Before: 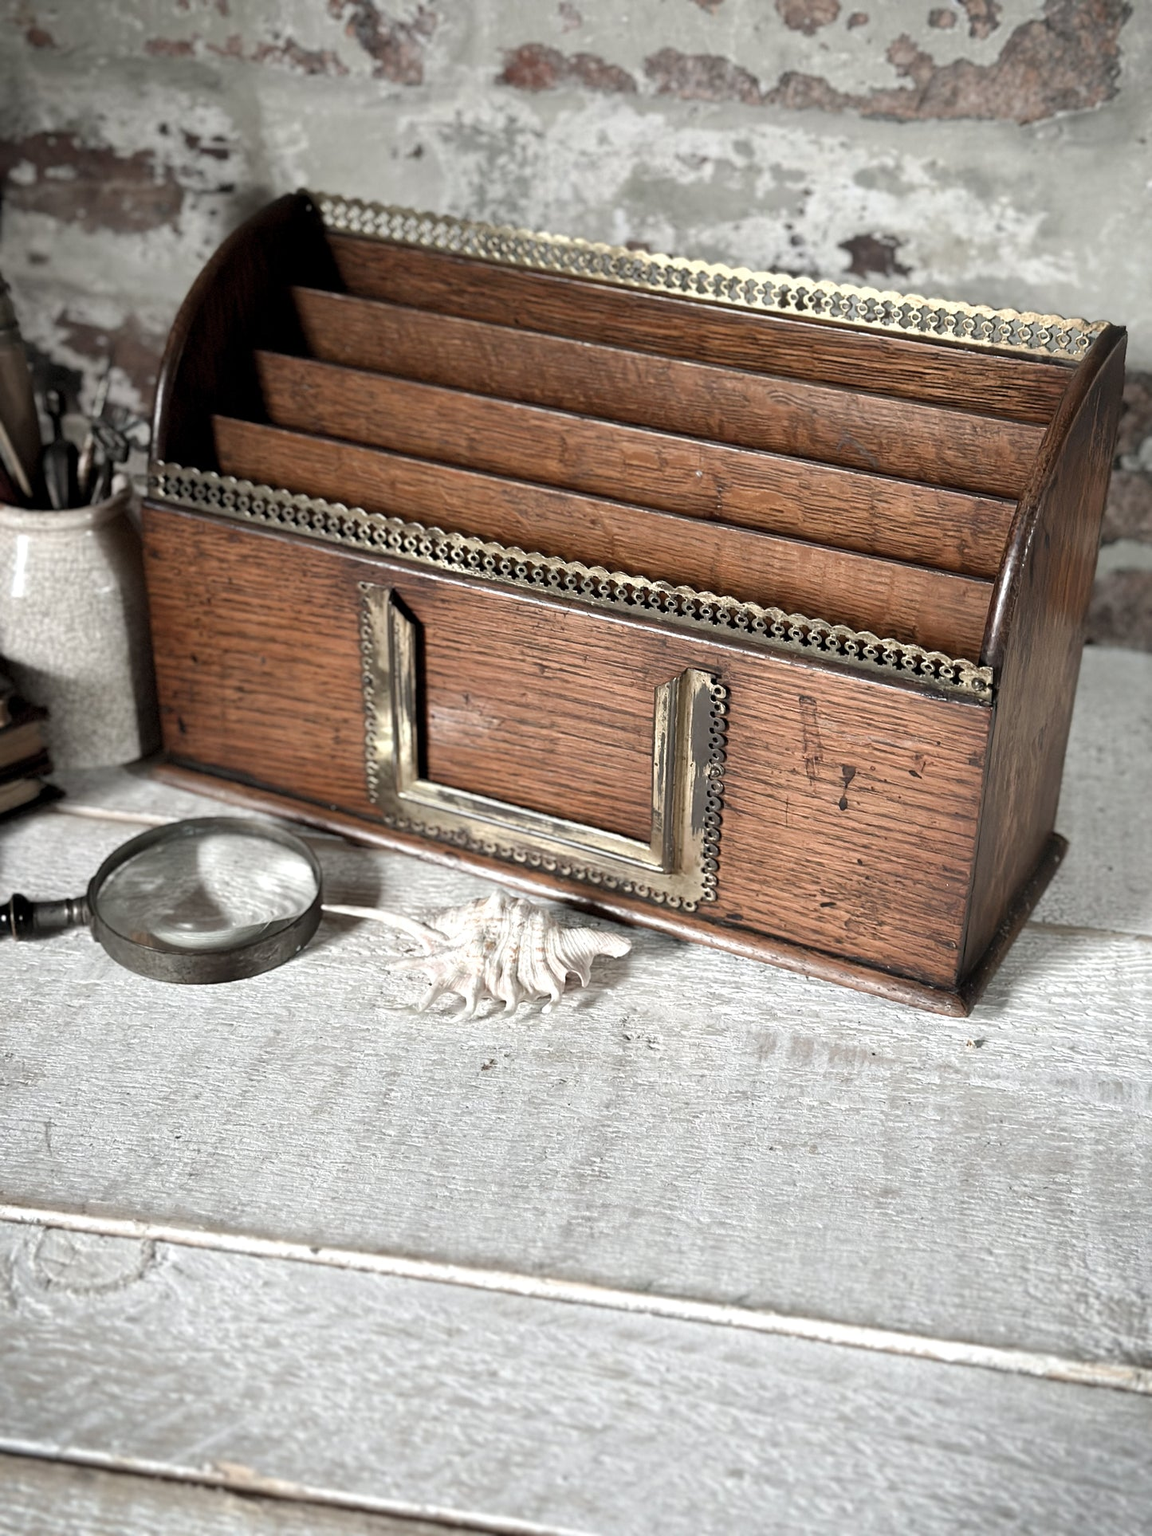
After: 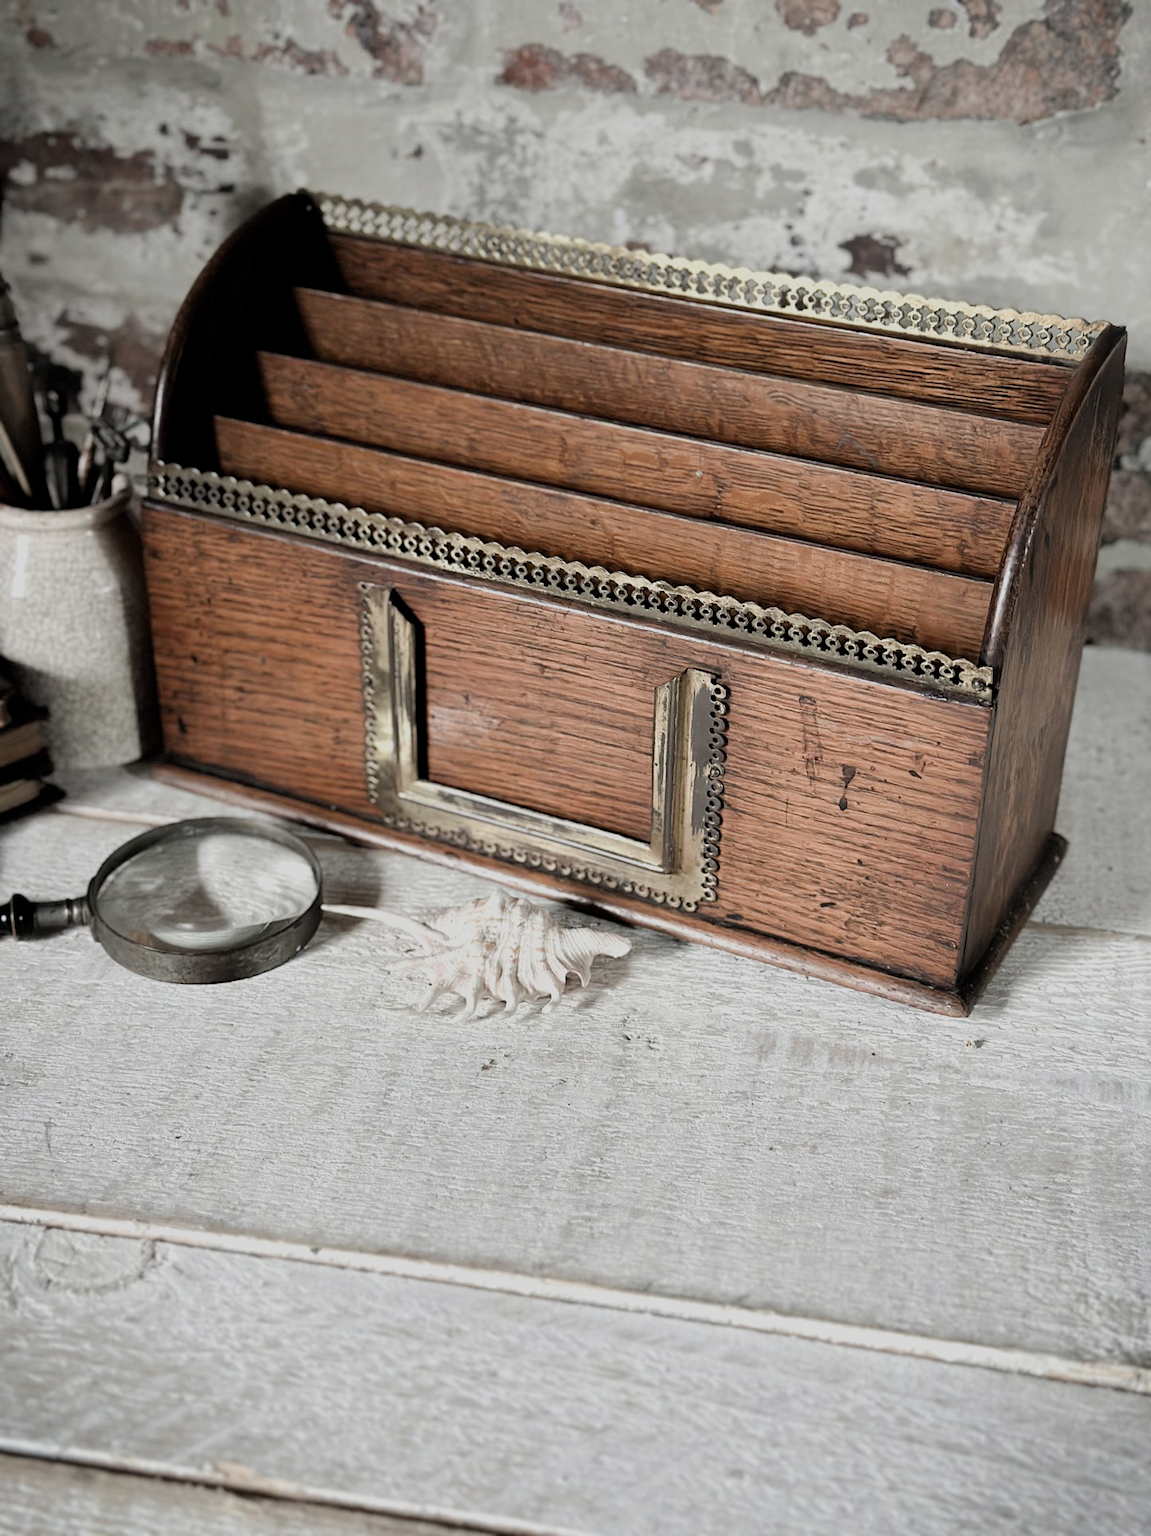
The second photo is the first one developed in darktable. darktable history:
filmic rgb: black relative exposure -7.81 EV, white relative exposure 4.26 EV, threshold 3 EV, structure ↔ texture 99.25%, hardness 3.85, enable highlight reconstruction true
